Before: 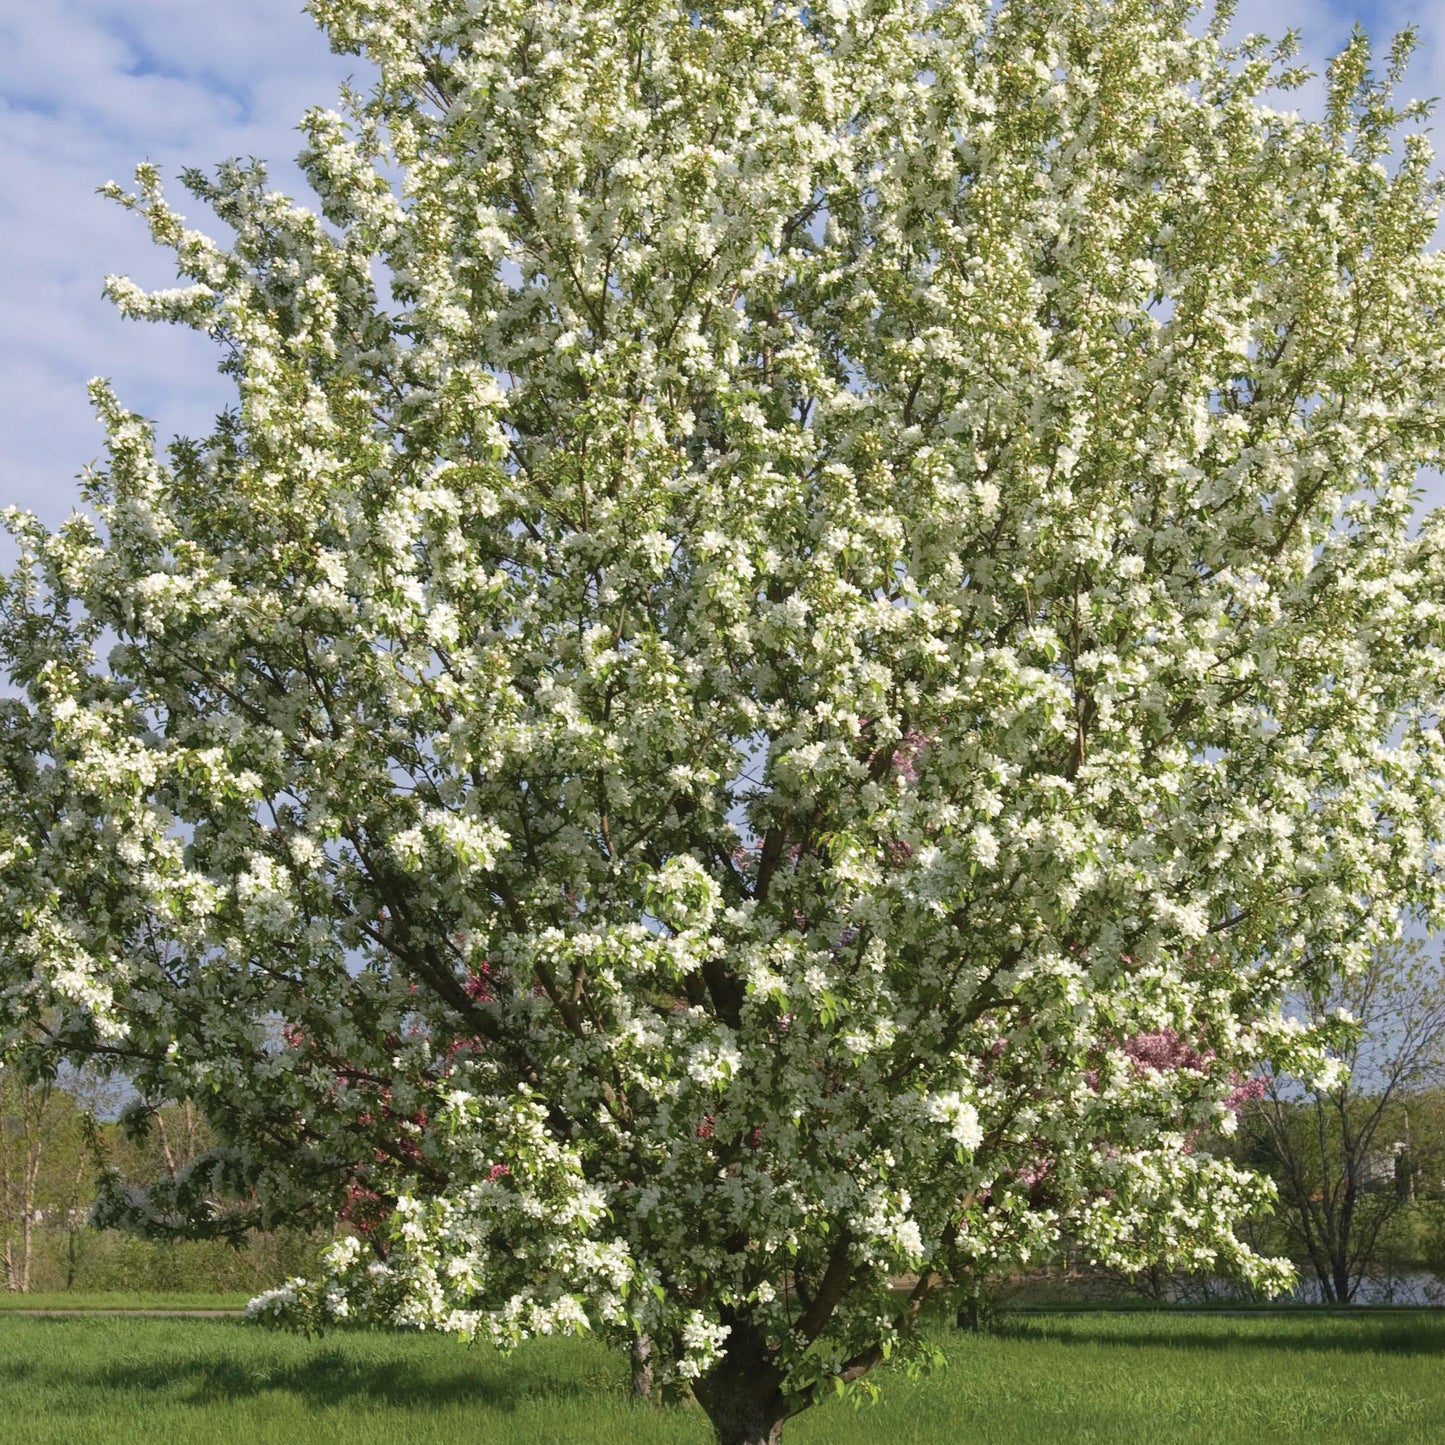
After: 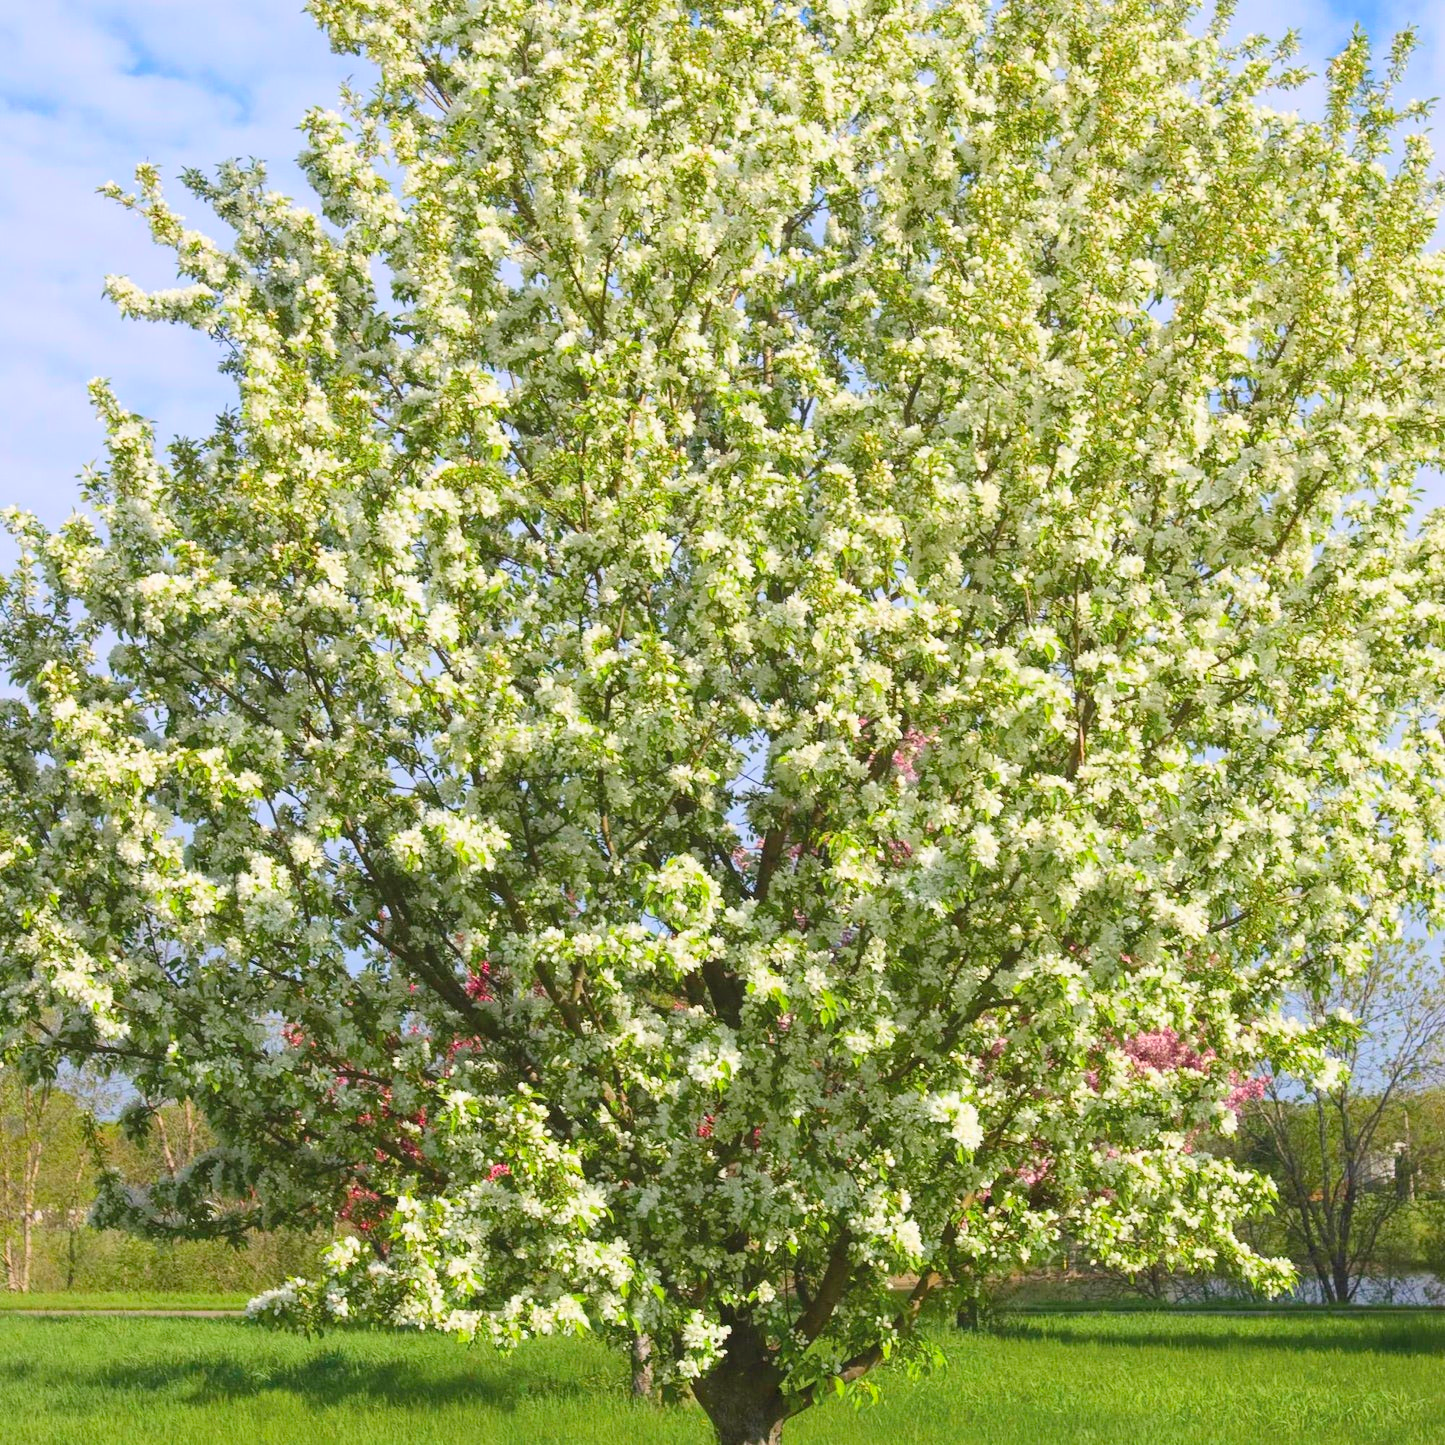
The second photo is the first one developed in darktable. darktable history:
color balance: contrast -15%
contrast brightness saturation: contrast 0.2, brightness 0.2, saturation 0.8
exposure: exposure 0.197 EV, compensate highlight preservation false
